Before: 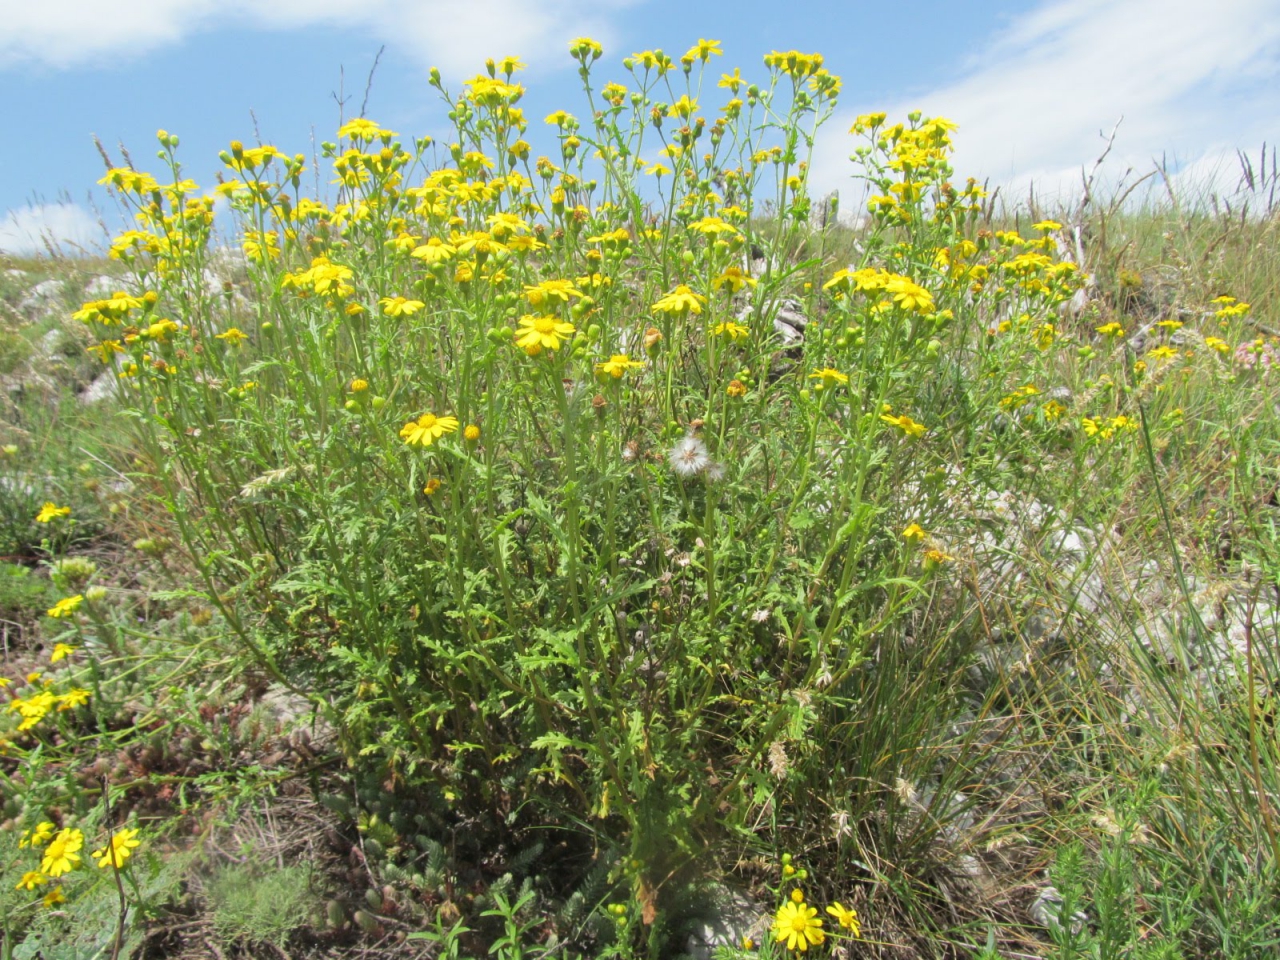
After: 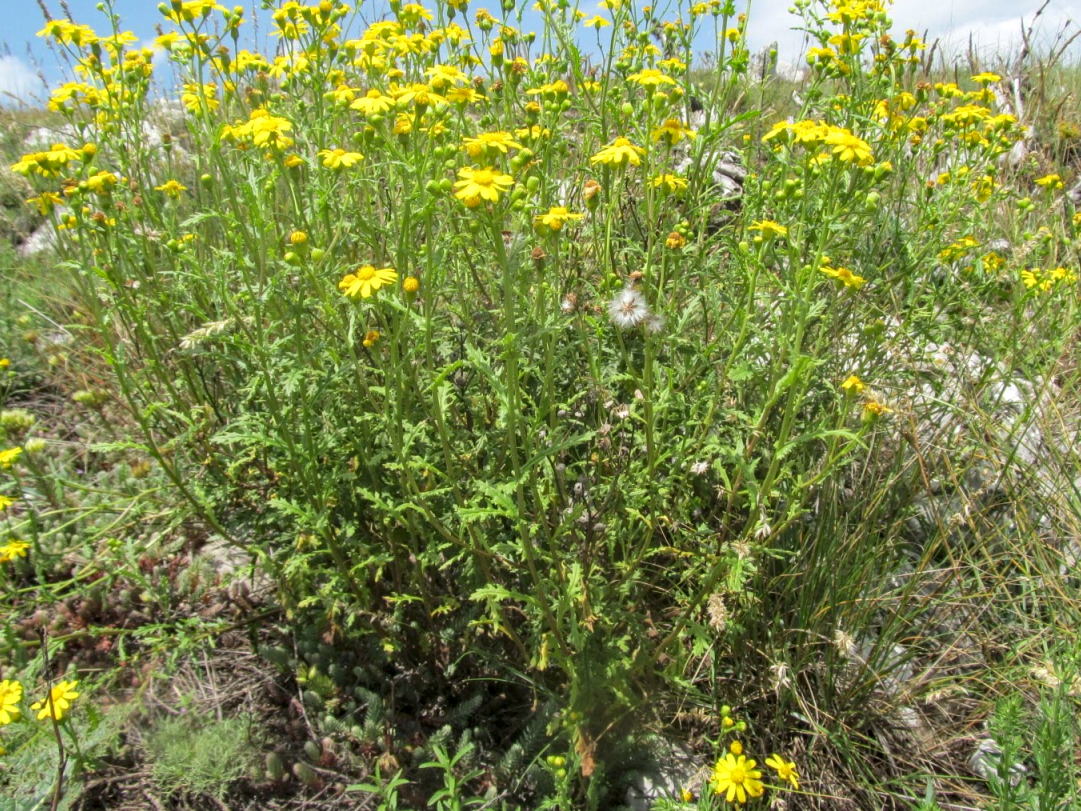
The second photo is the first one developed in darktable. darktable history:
haze removal: compatibility mode true, adaptive false
white balance: red 1, blue 1
crop and rotate: left 4.842%, top 15.51%, right 10.668%
local contrast: on, module defaults
